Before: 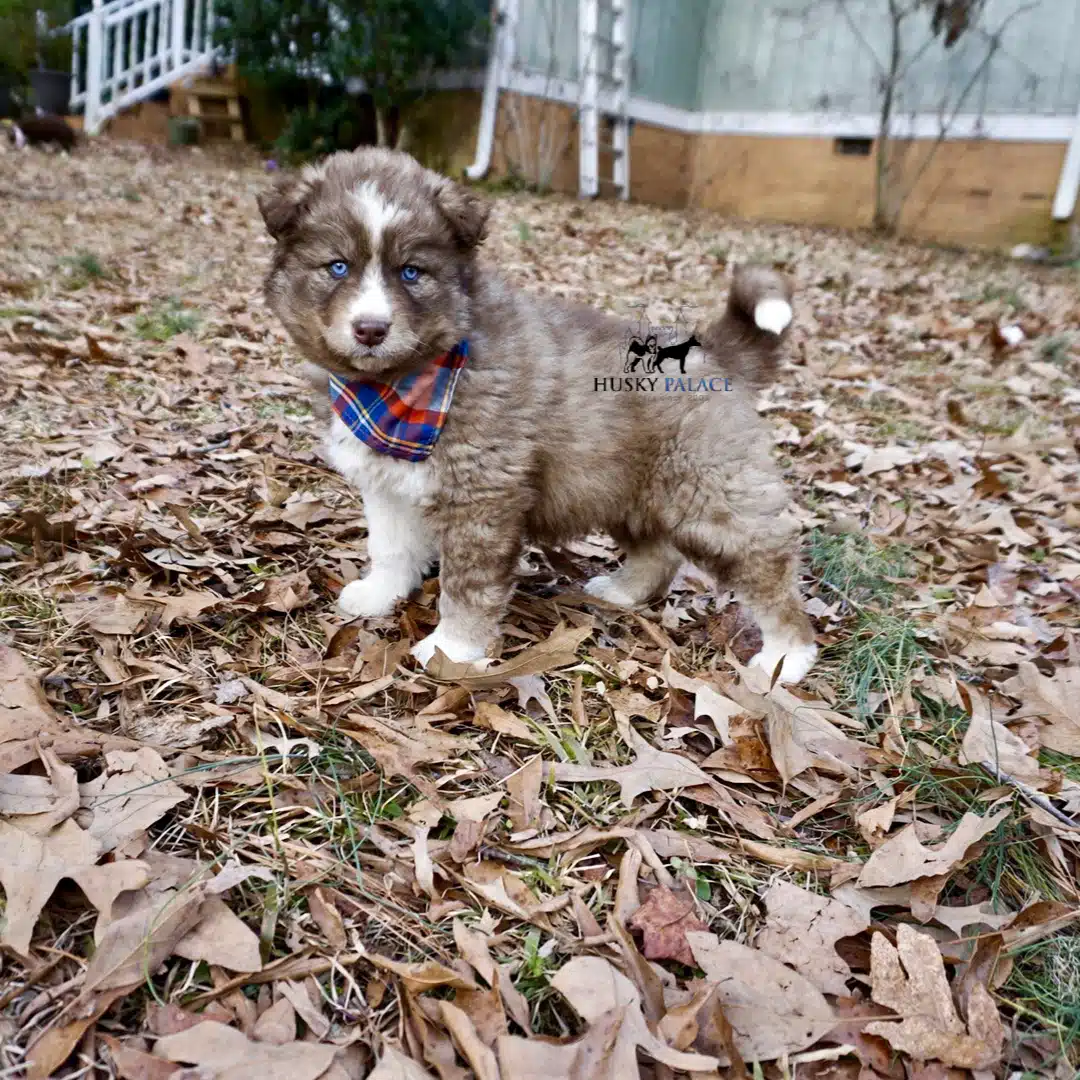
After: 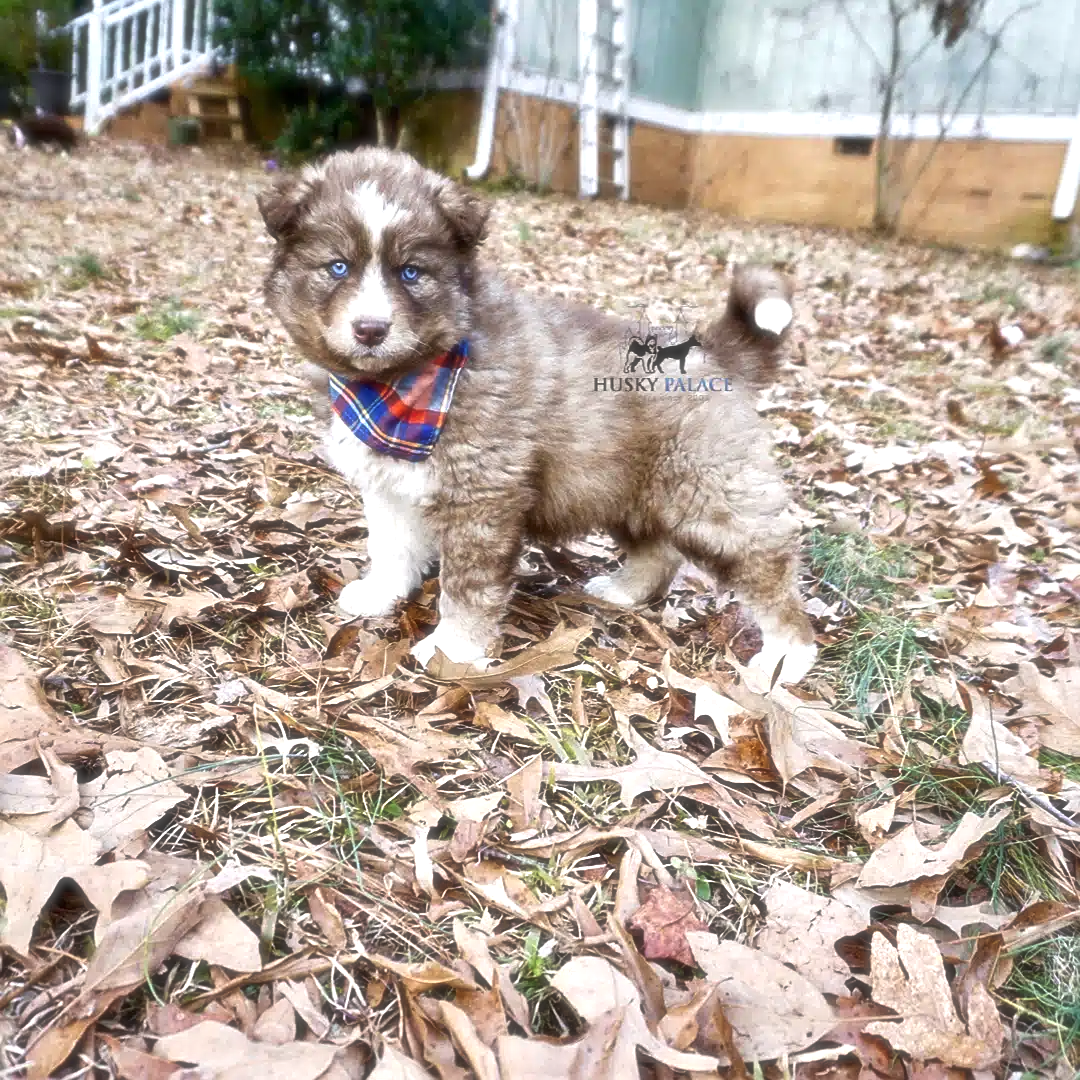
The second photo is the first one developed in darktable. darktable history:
sharpen: on, module defaults
soften: size 19.52%, mix 20.32%
exposure: exposure 0.669 EV, compensate highlight preservation false
